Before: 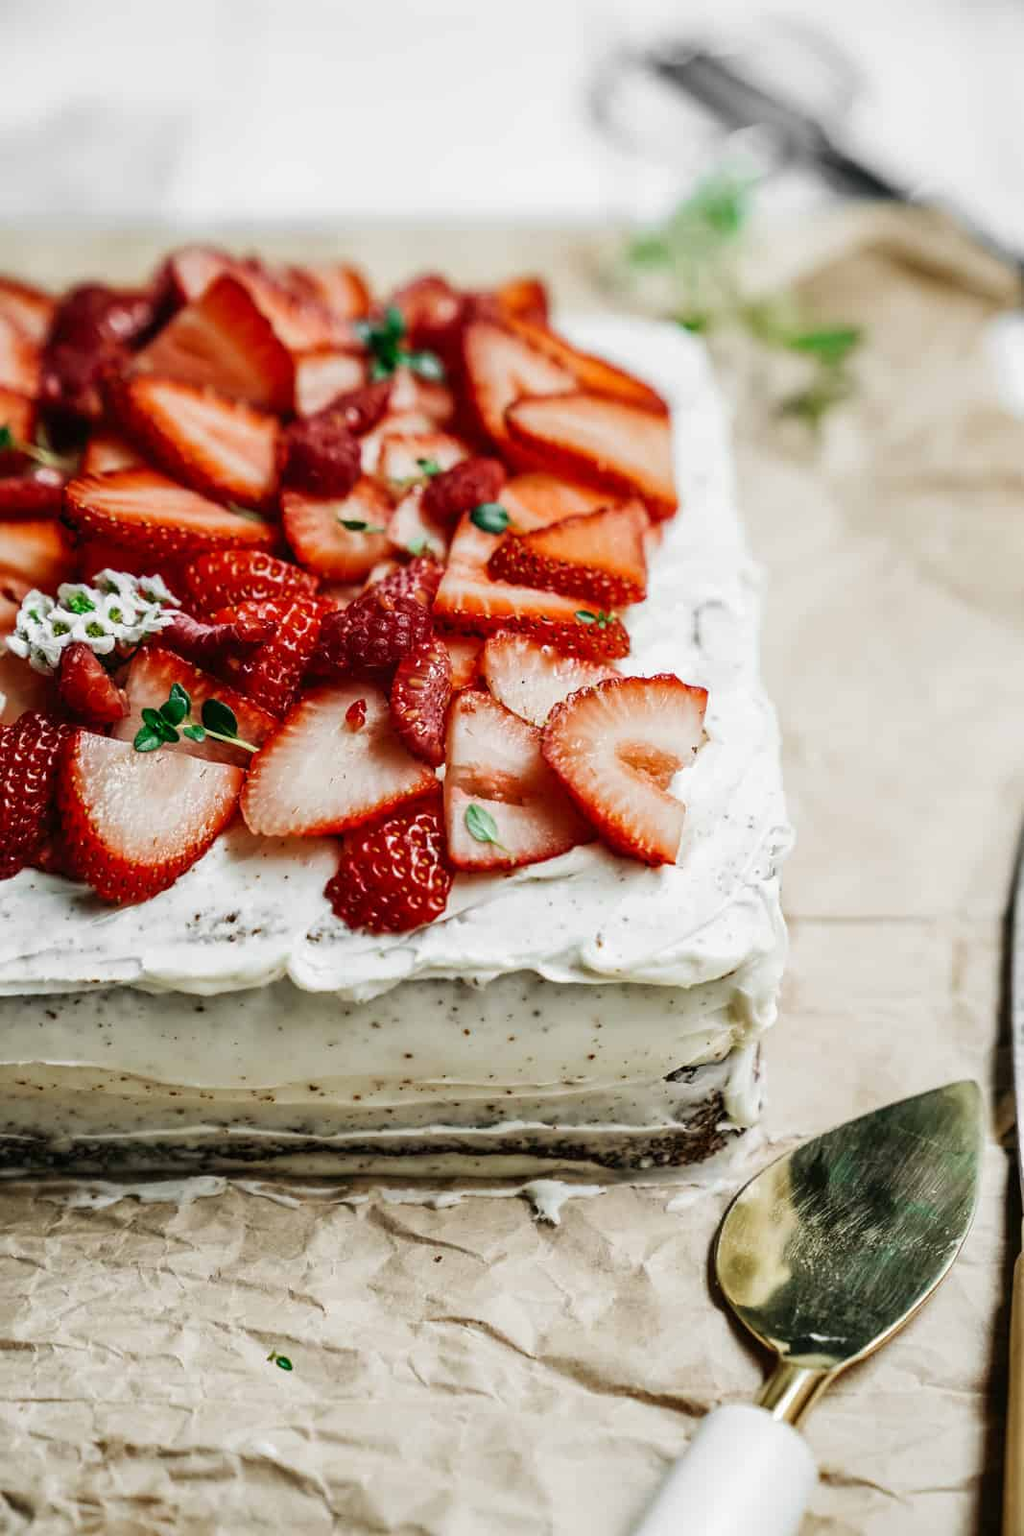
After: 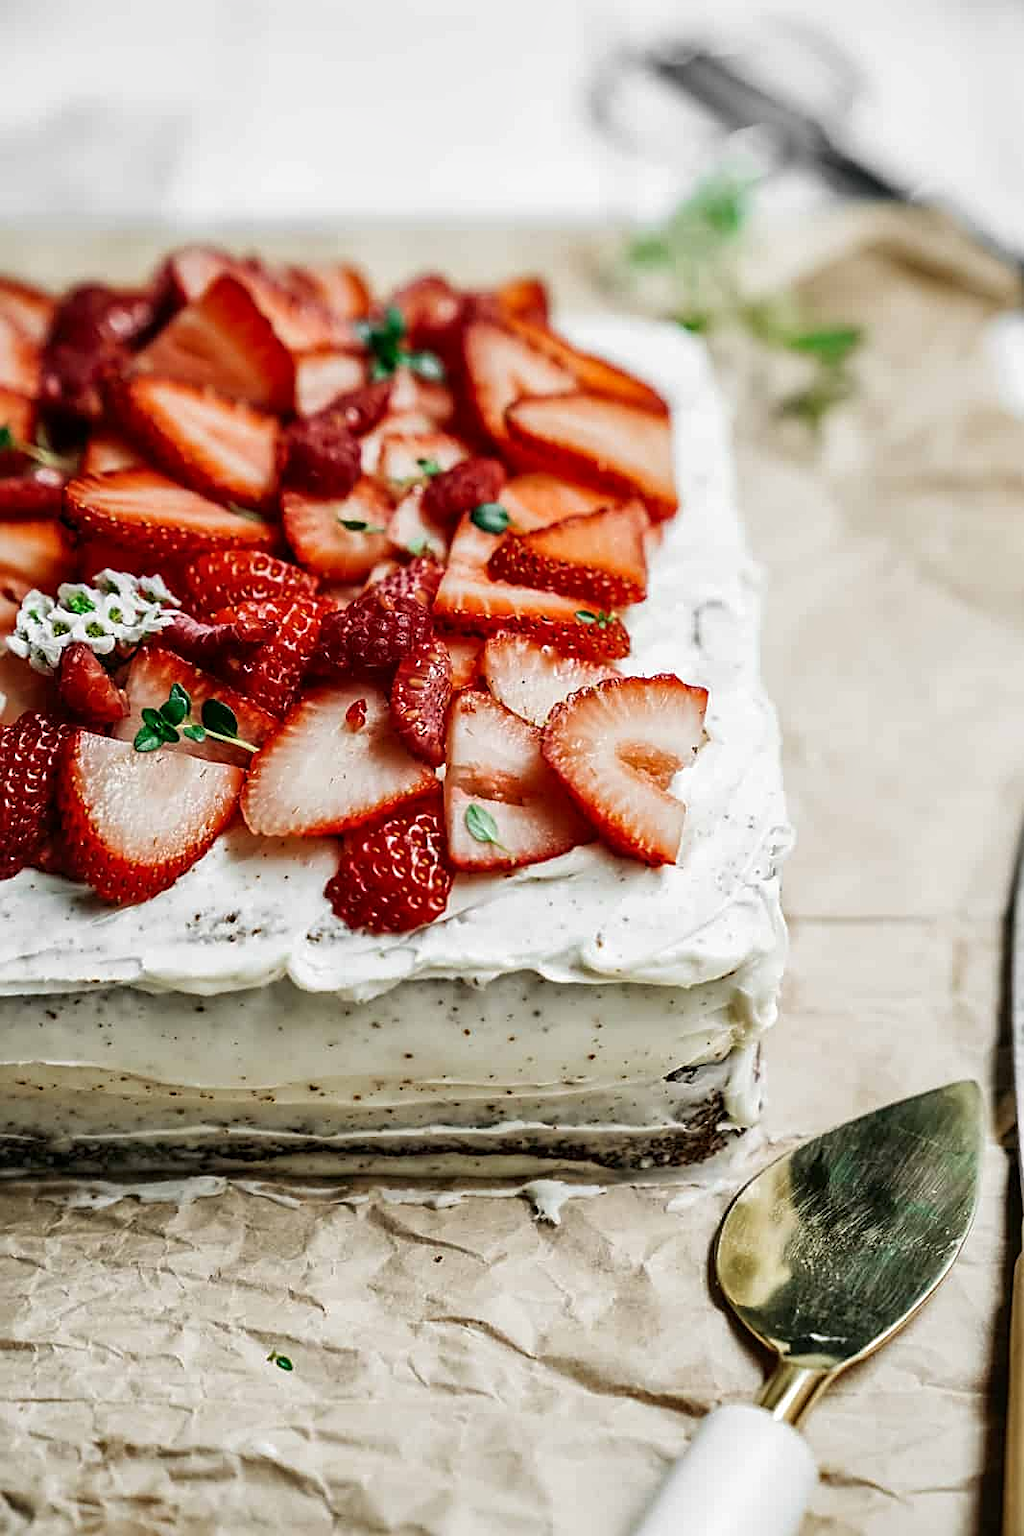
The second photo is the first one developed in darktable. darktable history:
local contrast: mode bilateral grid, contrast 20, coarseness 50, detail 119%, midtone range 0.2
sharpen: on, module defaults
